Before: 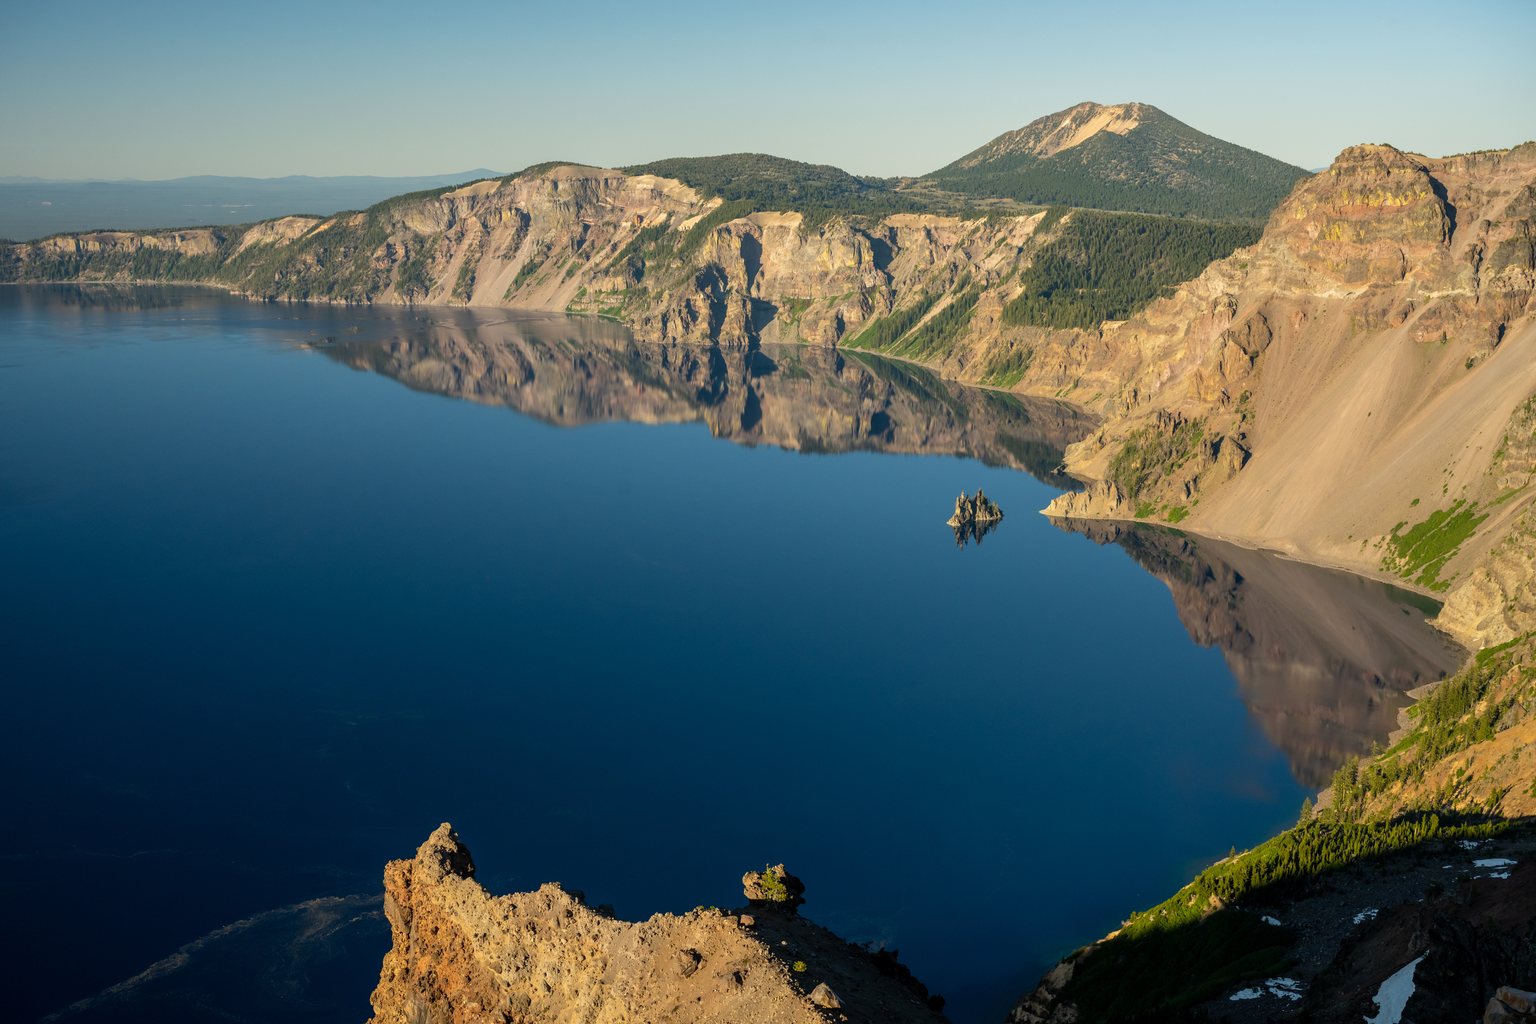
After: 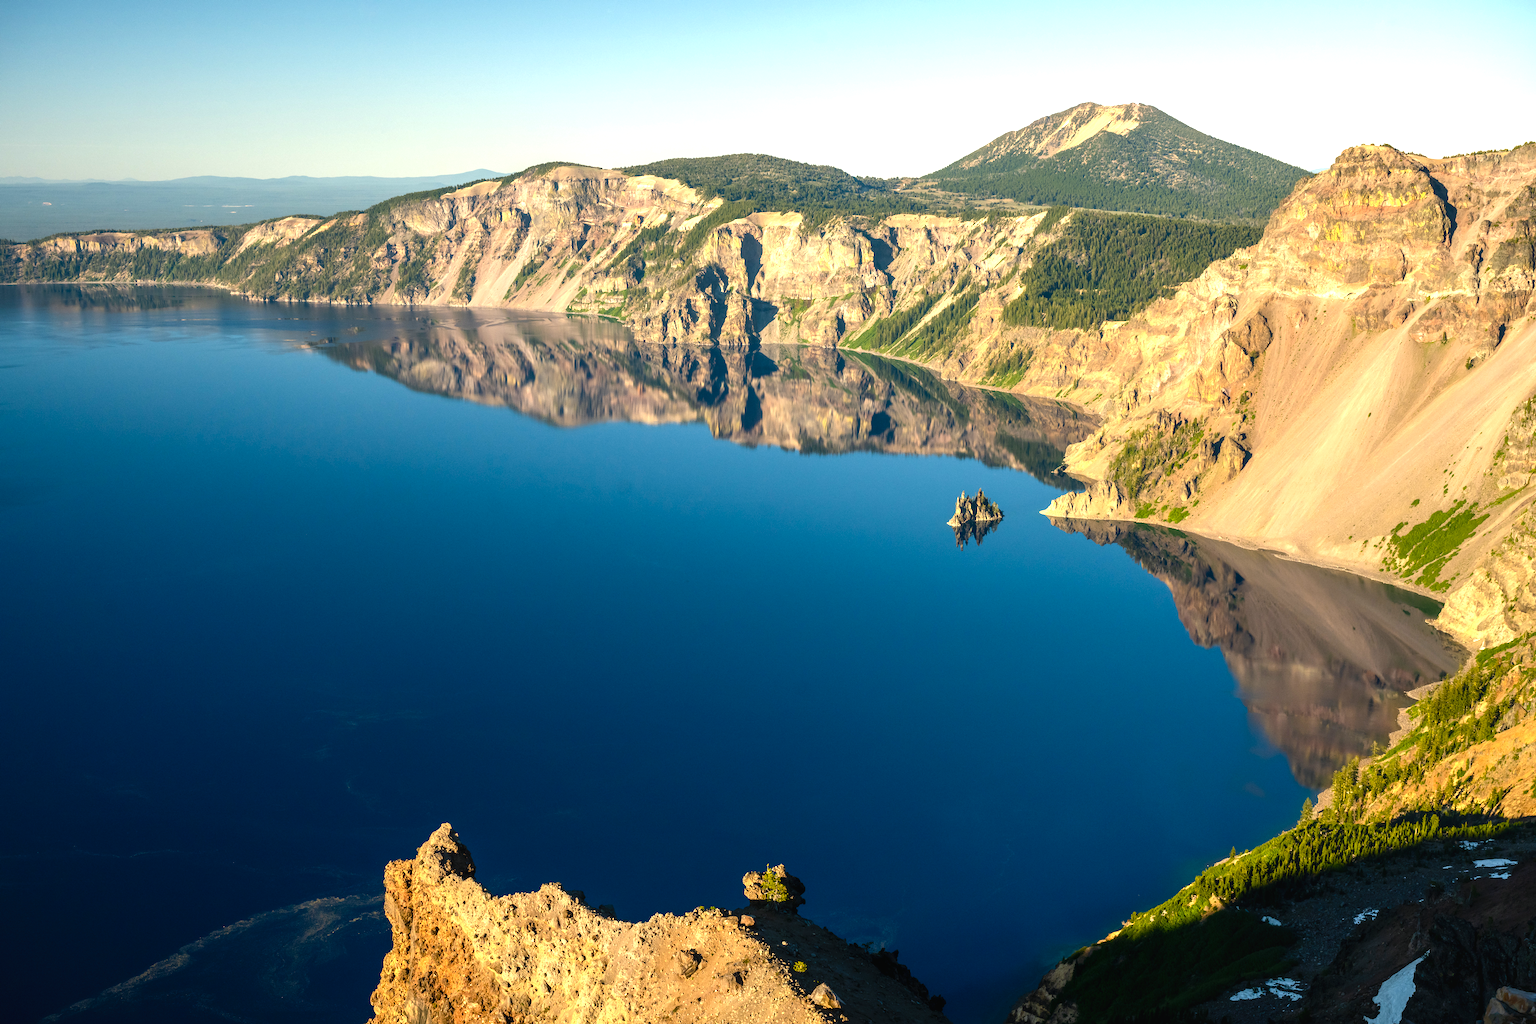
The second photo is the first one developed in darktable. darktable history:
local contrast: highlights 100%, shadows 100%, detail 120%, midtone range 0.2
exposure: black level correction 0, exposure 0.5 EV, compensate highlight preservation false
color balance rgb: shadows lift › chroma 1%, shadows lift › hue 217.2°, power › hue 310.8°, highlights gain › chroma 1%, highlights gain › hue 54°, global offset › luminance 0.5%, global offset › hue 171.6°, perceptual saturation grading › global saturation 14.09%, perceptual saturation grading › highlights -25%, perceptual saturation grading › shadows 30%, perceptual brilliance grading › highlights 13.42%, perceptual brilliance grading › mid-tones 8.05%, perceptual brilliance grading › shadows -17.45%, global vibrance 25%
